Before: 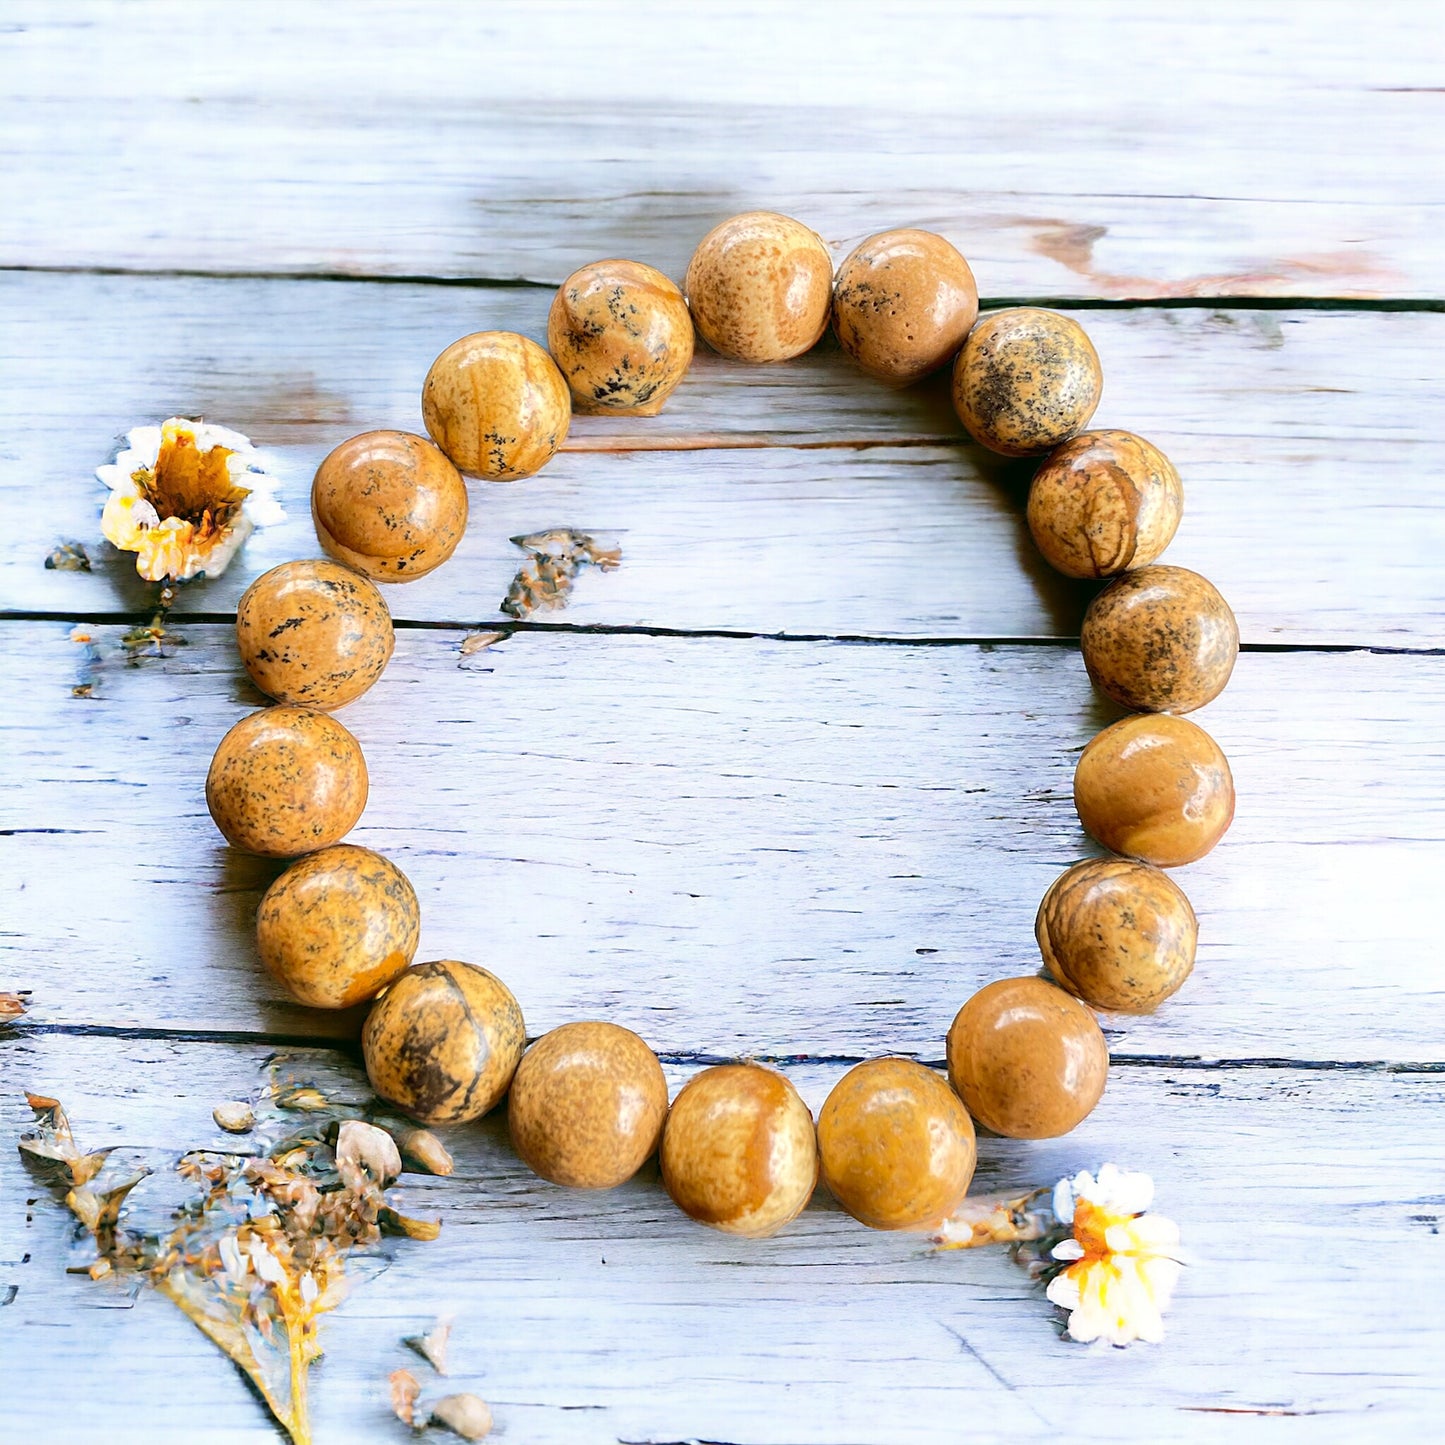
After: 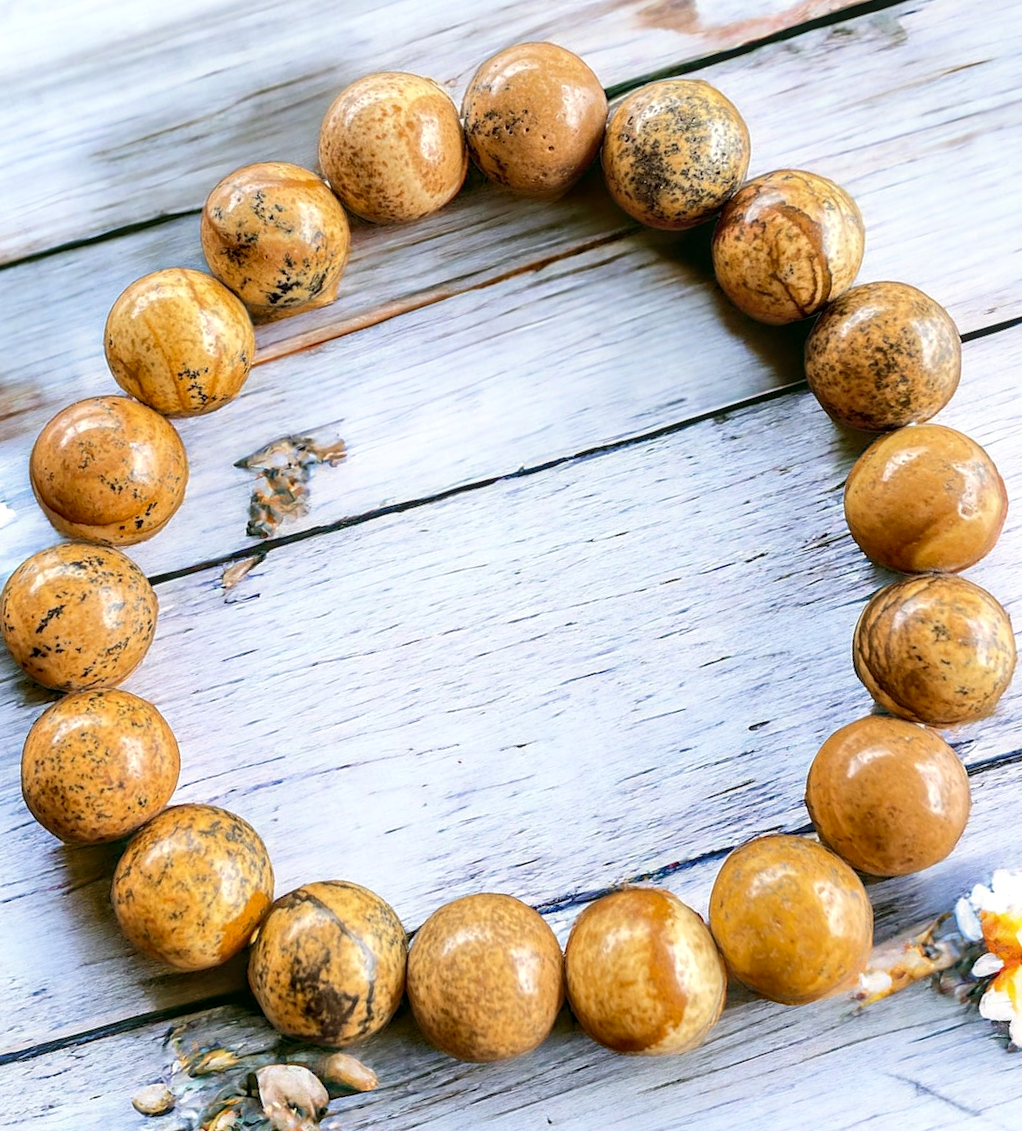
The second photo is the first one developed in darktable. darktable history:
local contrast: on, module defaults
crop and rotate: angle 18.28°, left 6.893%, right 3.68%, bottom 1.086%
